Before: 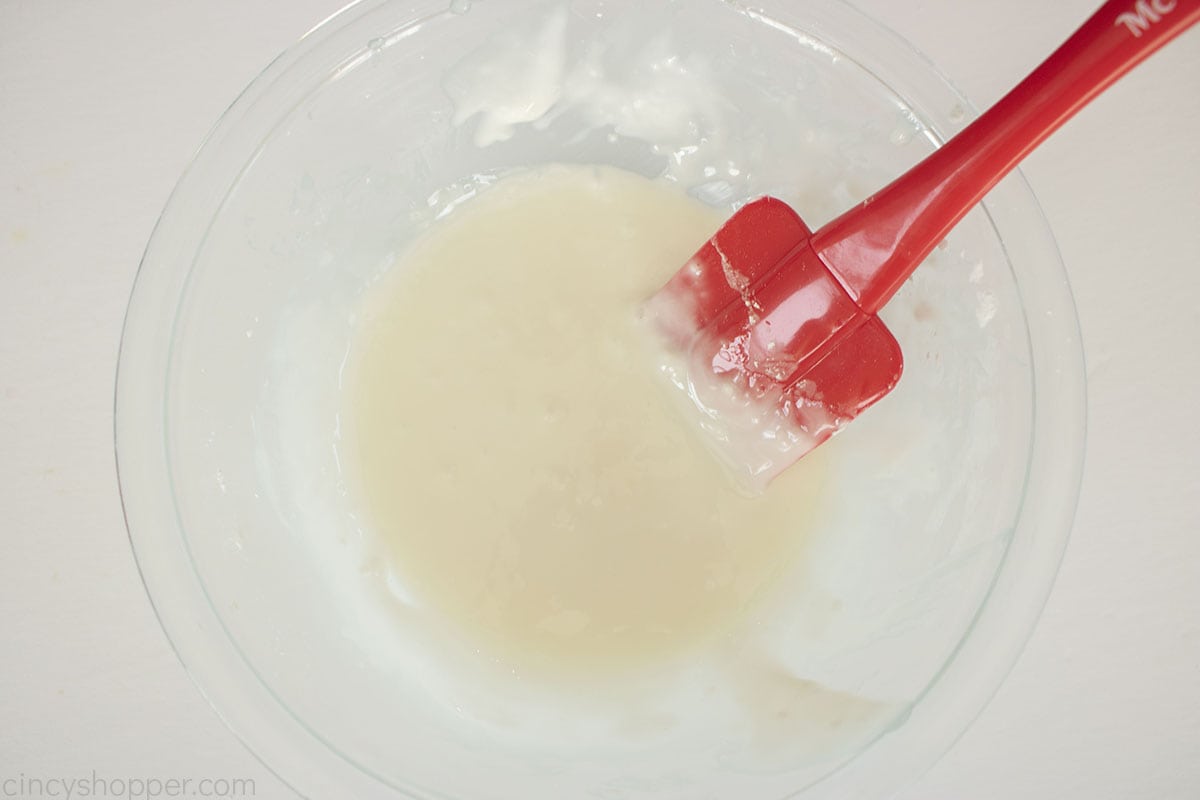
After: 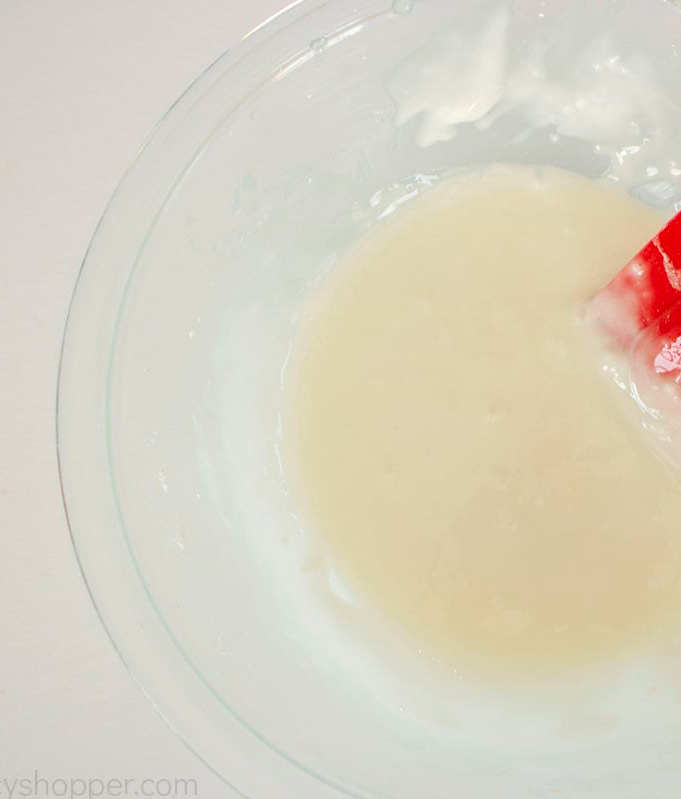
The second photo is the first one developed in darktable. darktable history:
color balance rgb: global offset › luminance 0.231%, global offset › hue 168.57°, perceptual saturation grading › global saturation 20%, perceptual saturation grading › highlights -13.883%, perceptual saturation grading › shadows 50.19%, global vibrance 14.594%
crop: left 4.9%, right 38.282%
